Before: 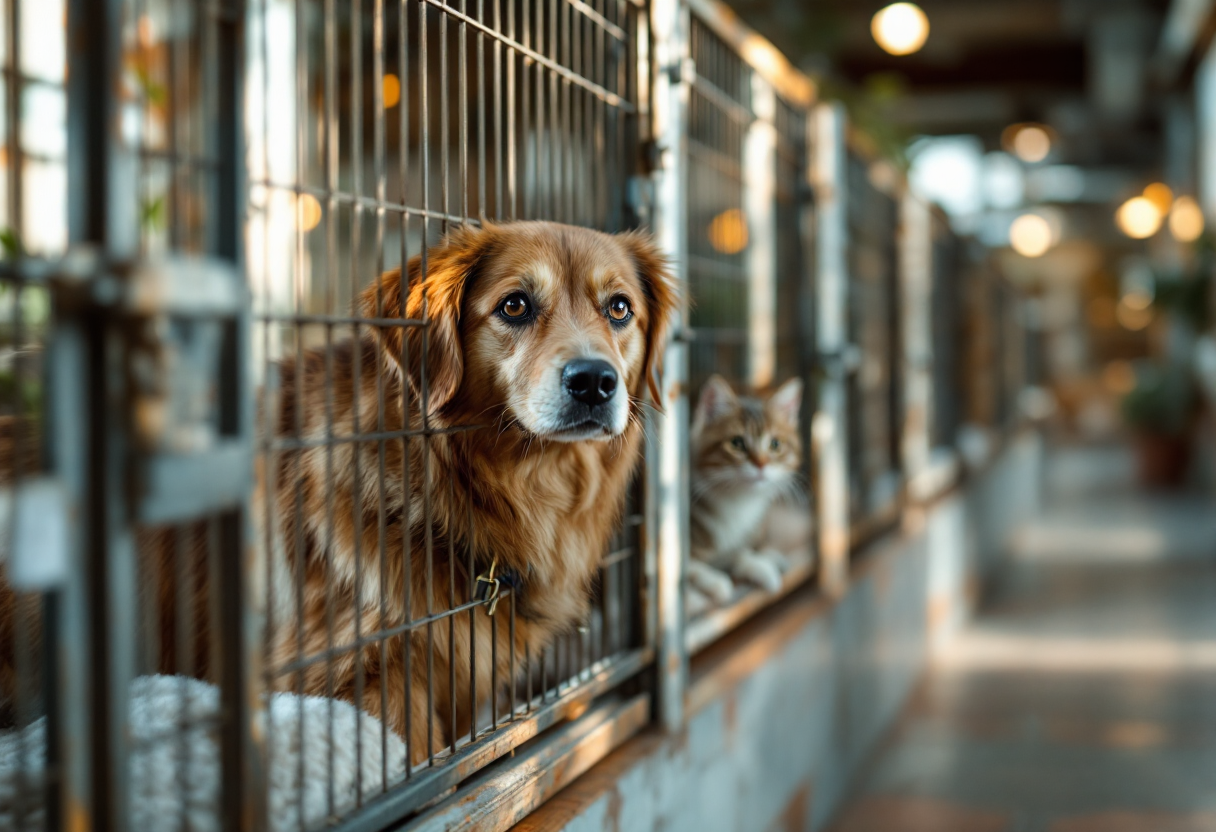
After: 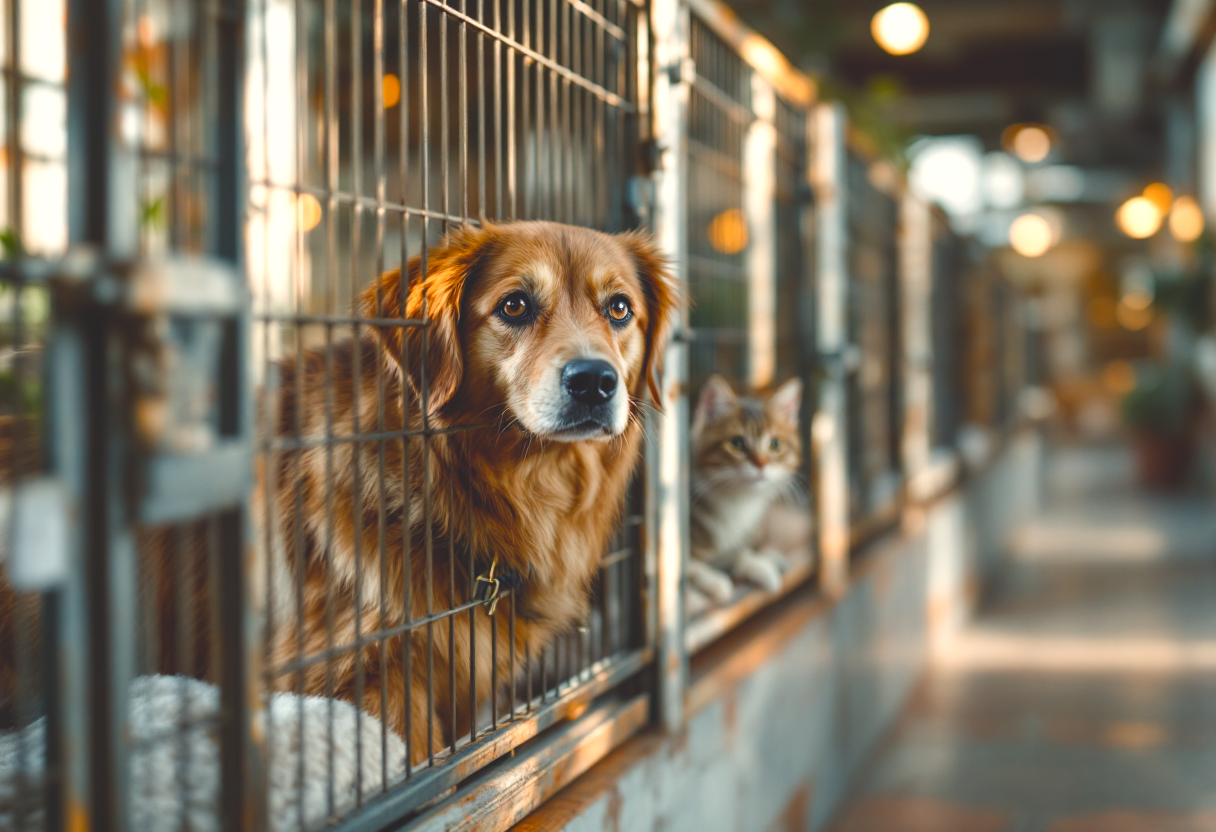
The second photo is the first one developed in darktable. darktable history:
exposure: exposure 0.161 EV, compensate highlight preservation false
color balance rgb: shadows lift › chroma 2%, shadows lift › hue 247.2°, power › chroma 0.3%, power › hue 25.2°, highlights gain › chroma 3%, highlights gain › hue 60°, global offset › luminance 2%, perceptual saturation grading › global saturation 20%, perceptual saturation grading › highlights -20%, perceptual saturation grading › shadows 30%
